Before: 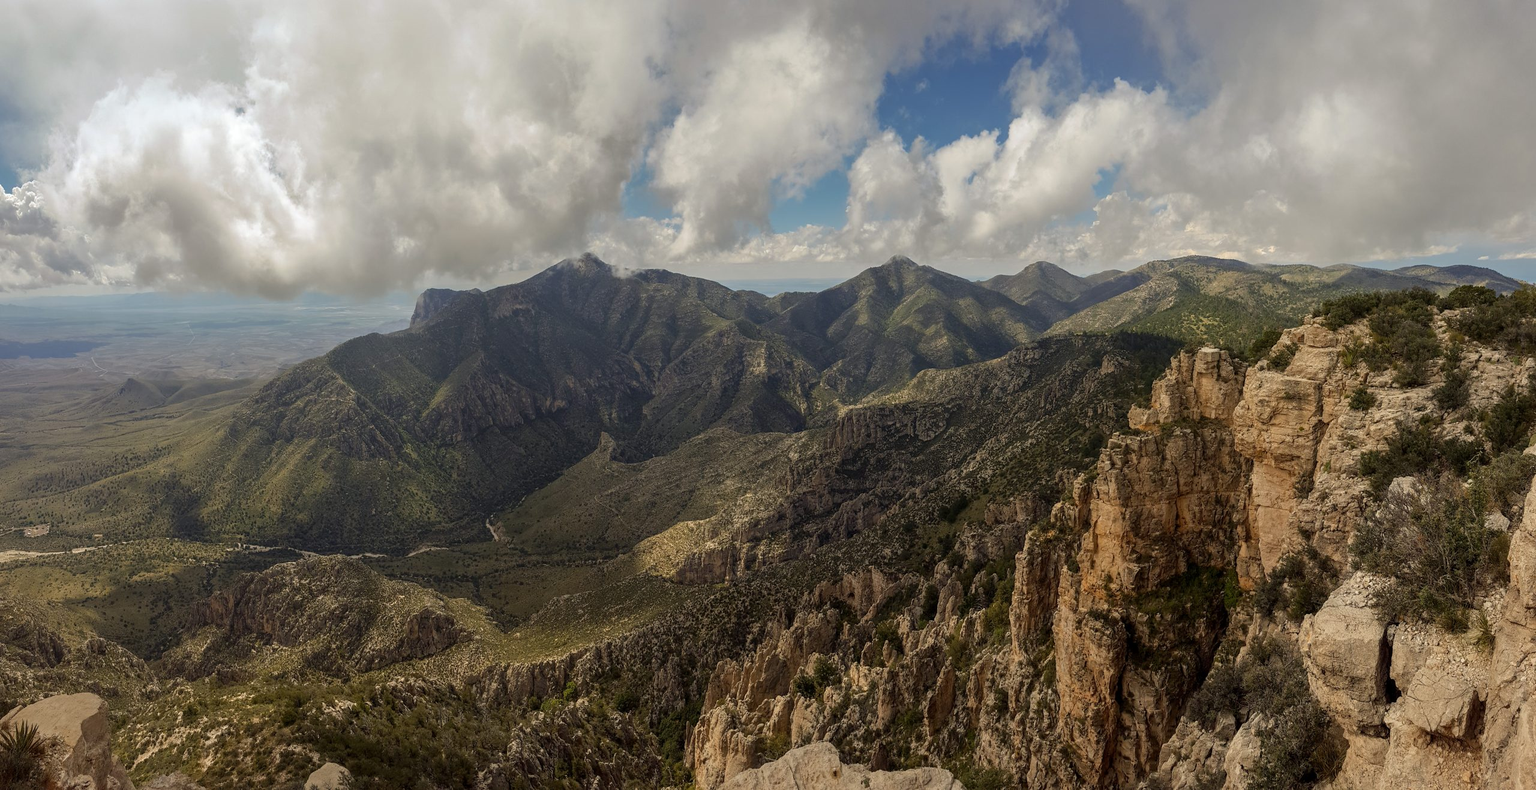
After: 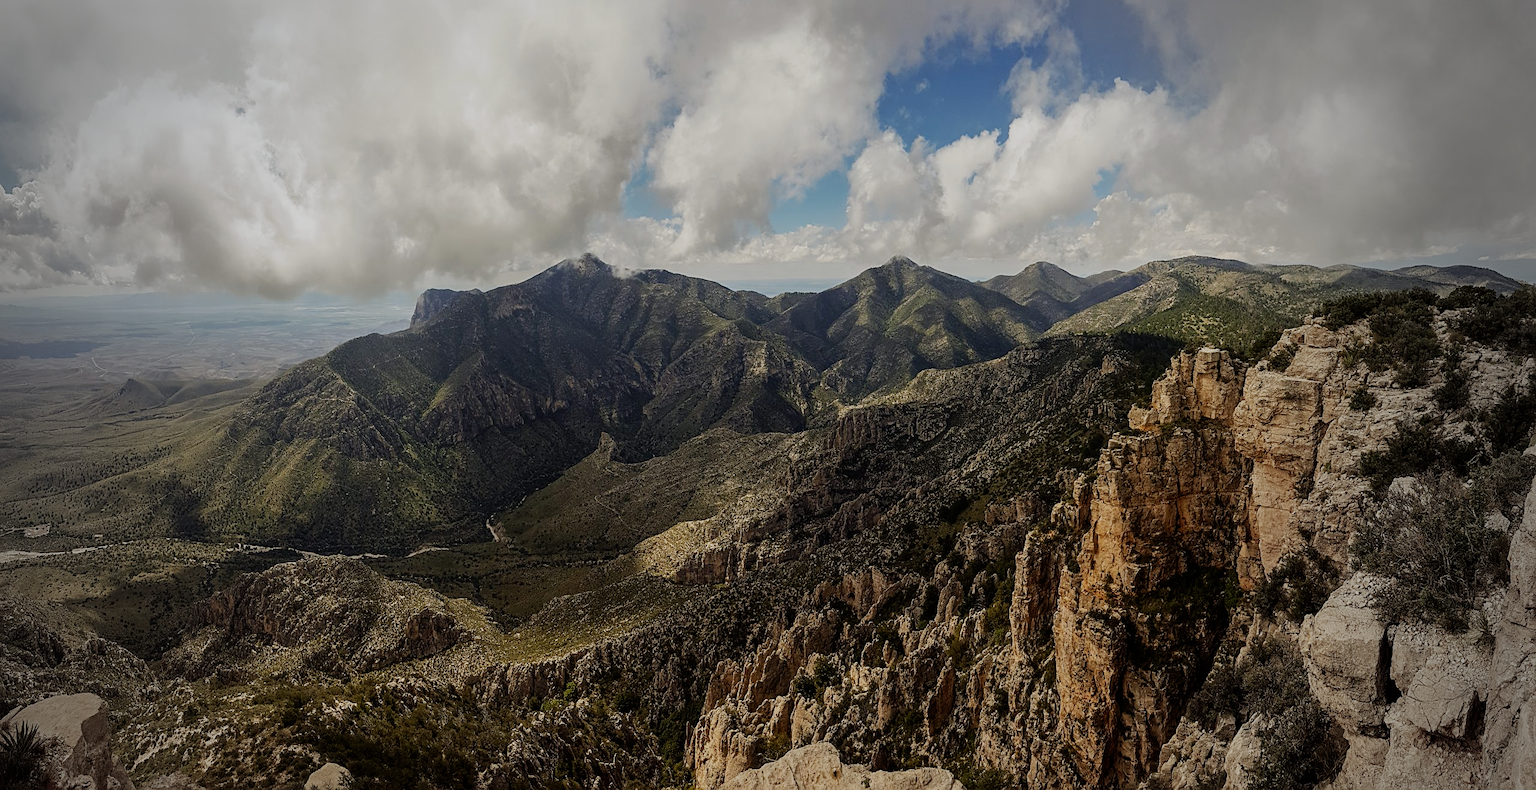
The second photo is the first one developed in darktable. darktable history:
sharpen: on, module defaults
vignetting: fall-off start 64.63%, center (-0.034, 0.148), width/height ratio 0.881
sigmoid: skew -0.2, preserve hue 0%, red attenuation 0.1, red rotation 0.035, green attenuation 0.1, green rotation -0.017, blue attenuation 0.15, blue rotation -0.052, base primaries Rec2020
